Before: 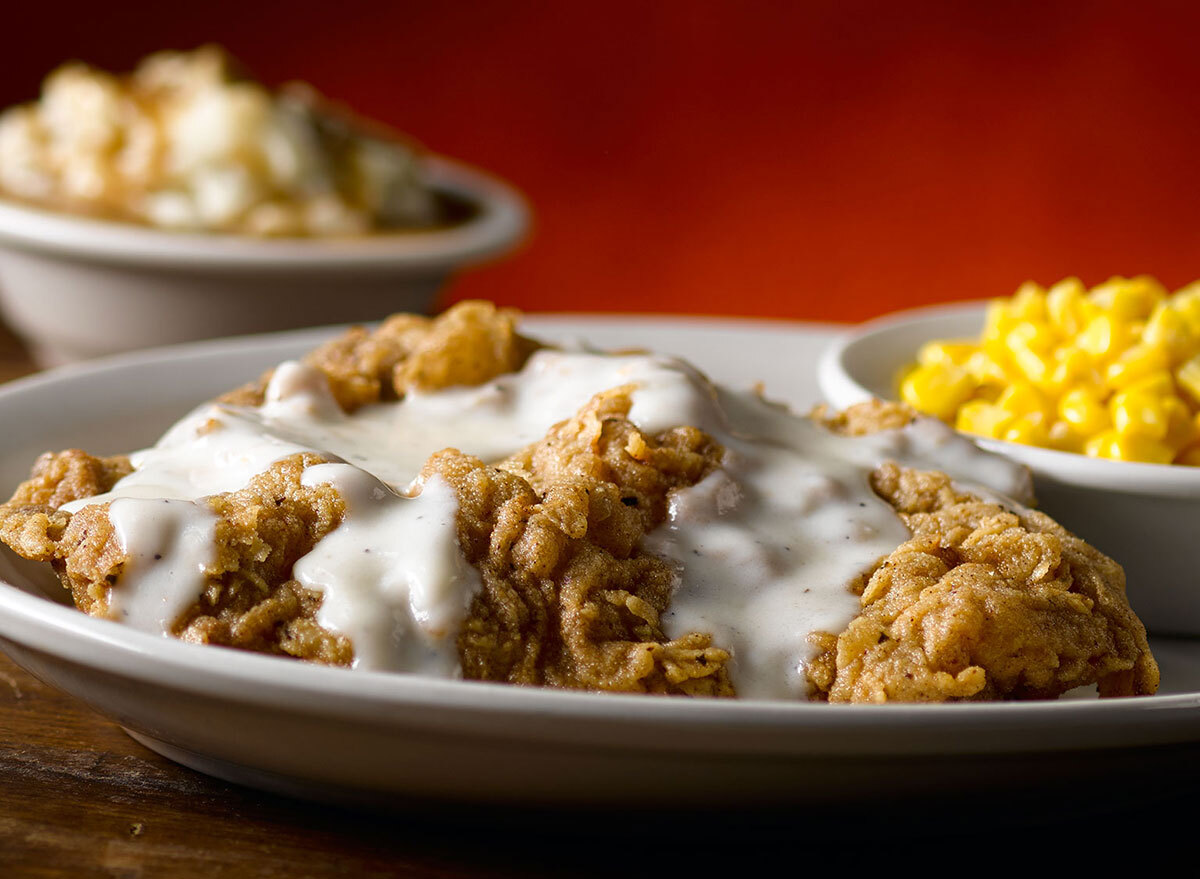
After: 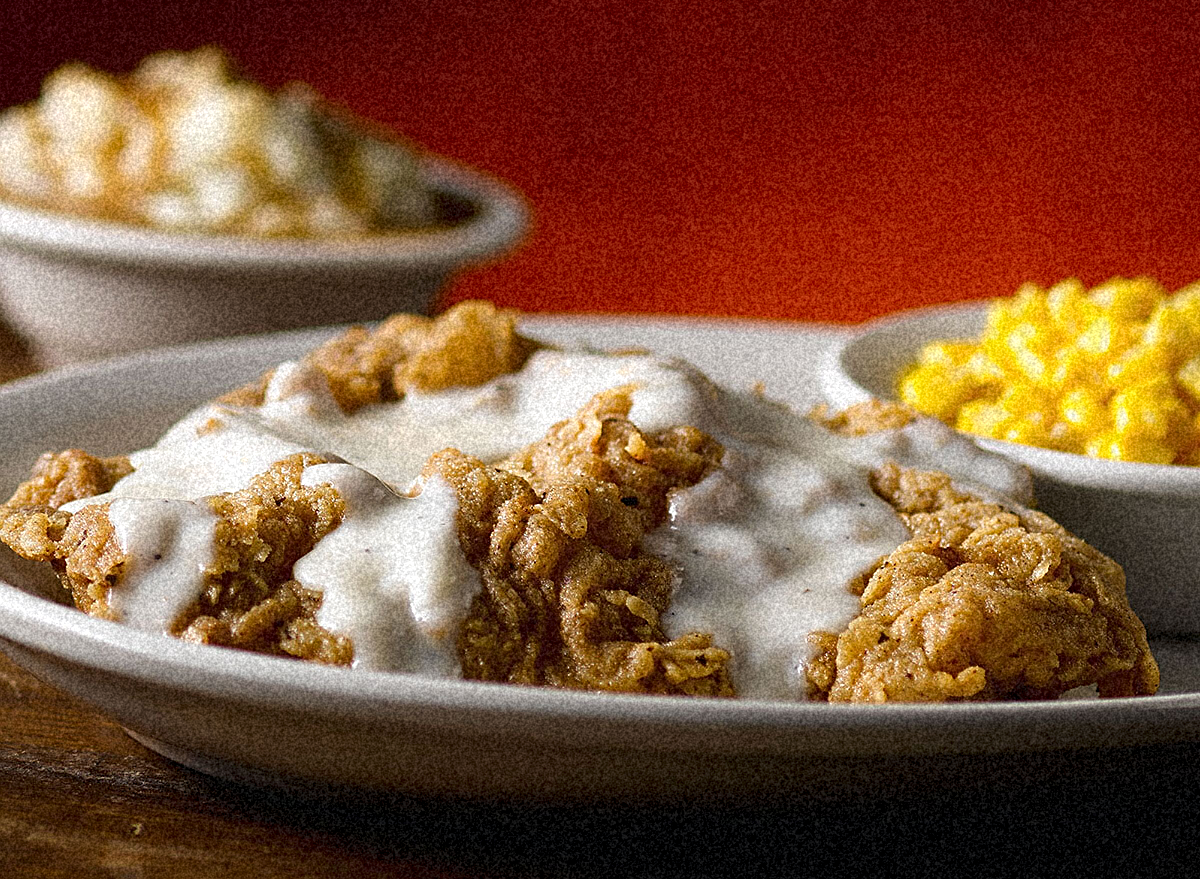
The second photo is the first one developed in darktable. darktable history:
grain: coarseness 46.9 ISO, strength 50.21%, mid-tones bias 0%
sharpen: on, module defaults
